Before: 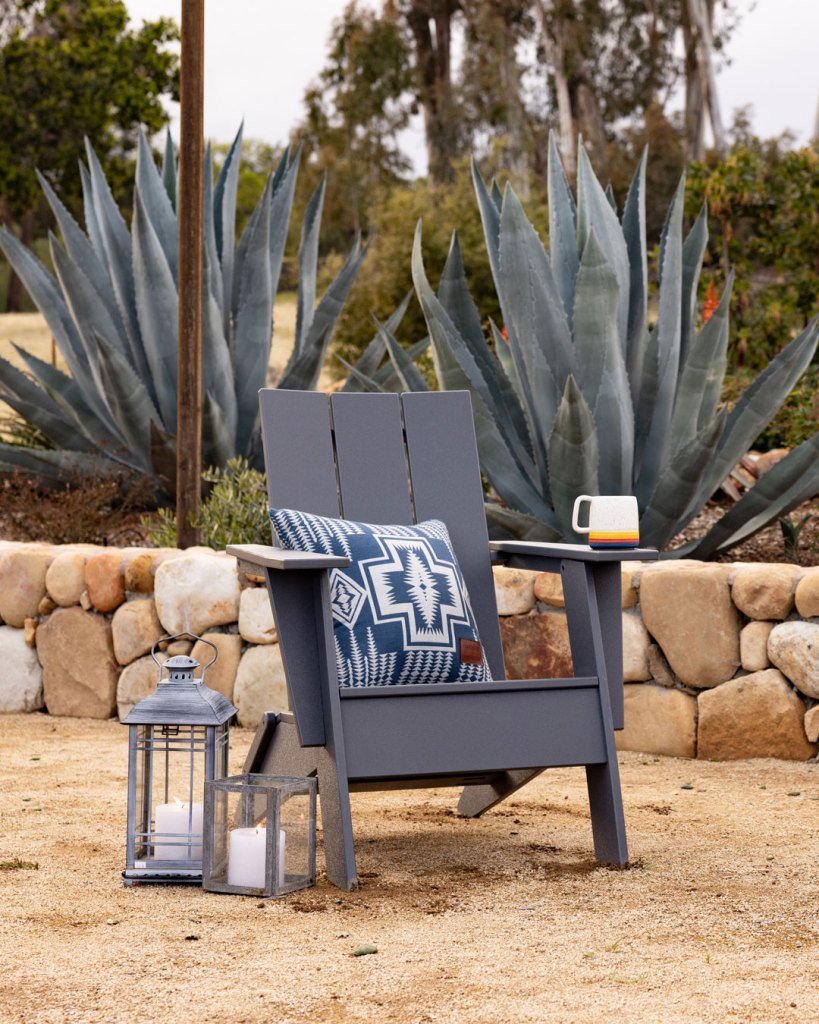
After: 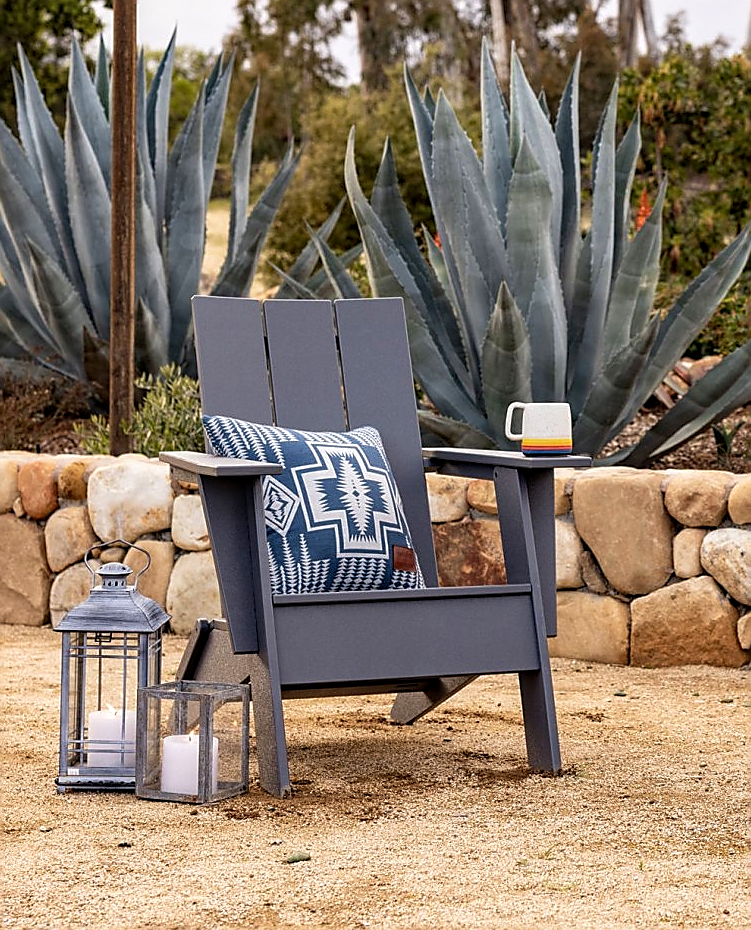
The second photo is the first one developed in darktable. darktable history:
crop and rotate: left 8.251%, top 9.141%
local contrast: detail 130%
sharpen: radius 1.349, amount 1.238, threshold 0.825
velvia: strength 14.66%
